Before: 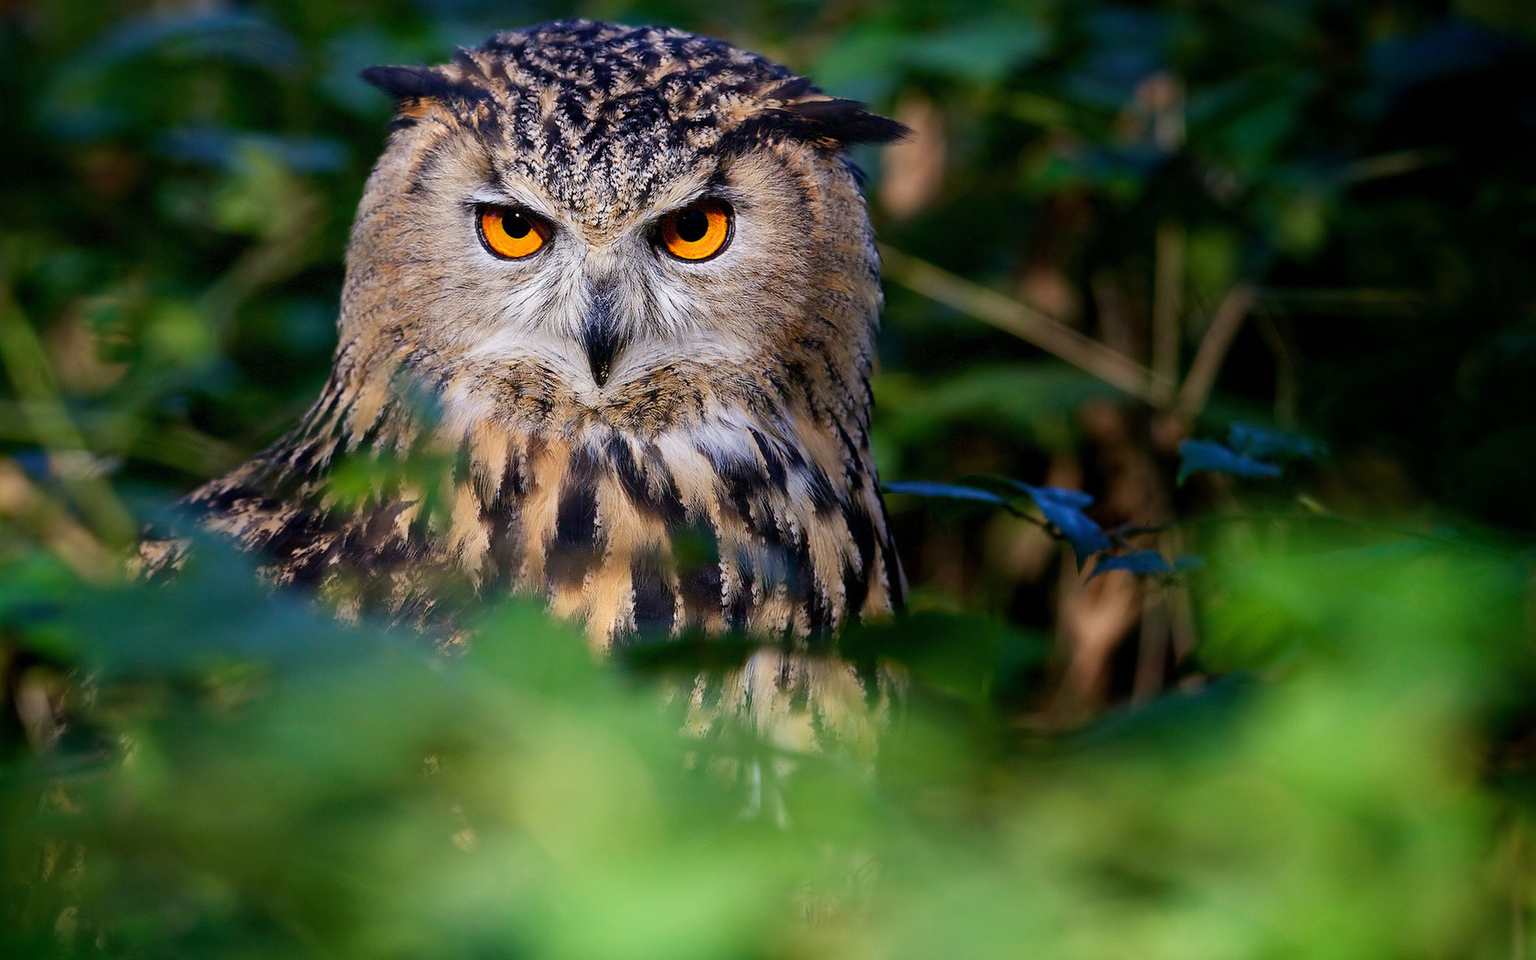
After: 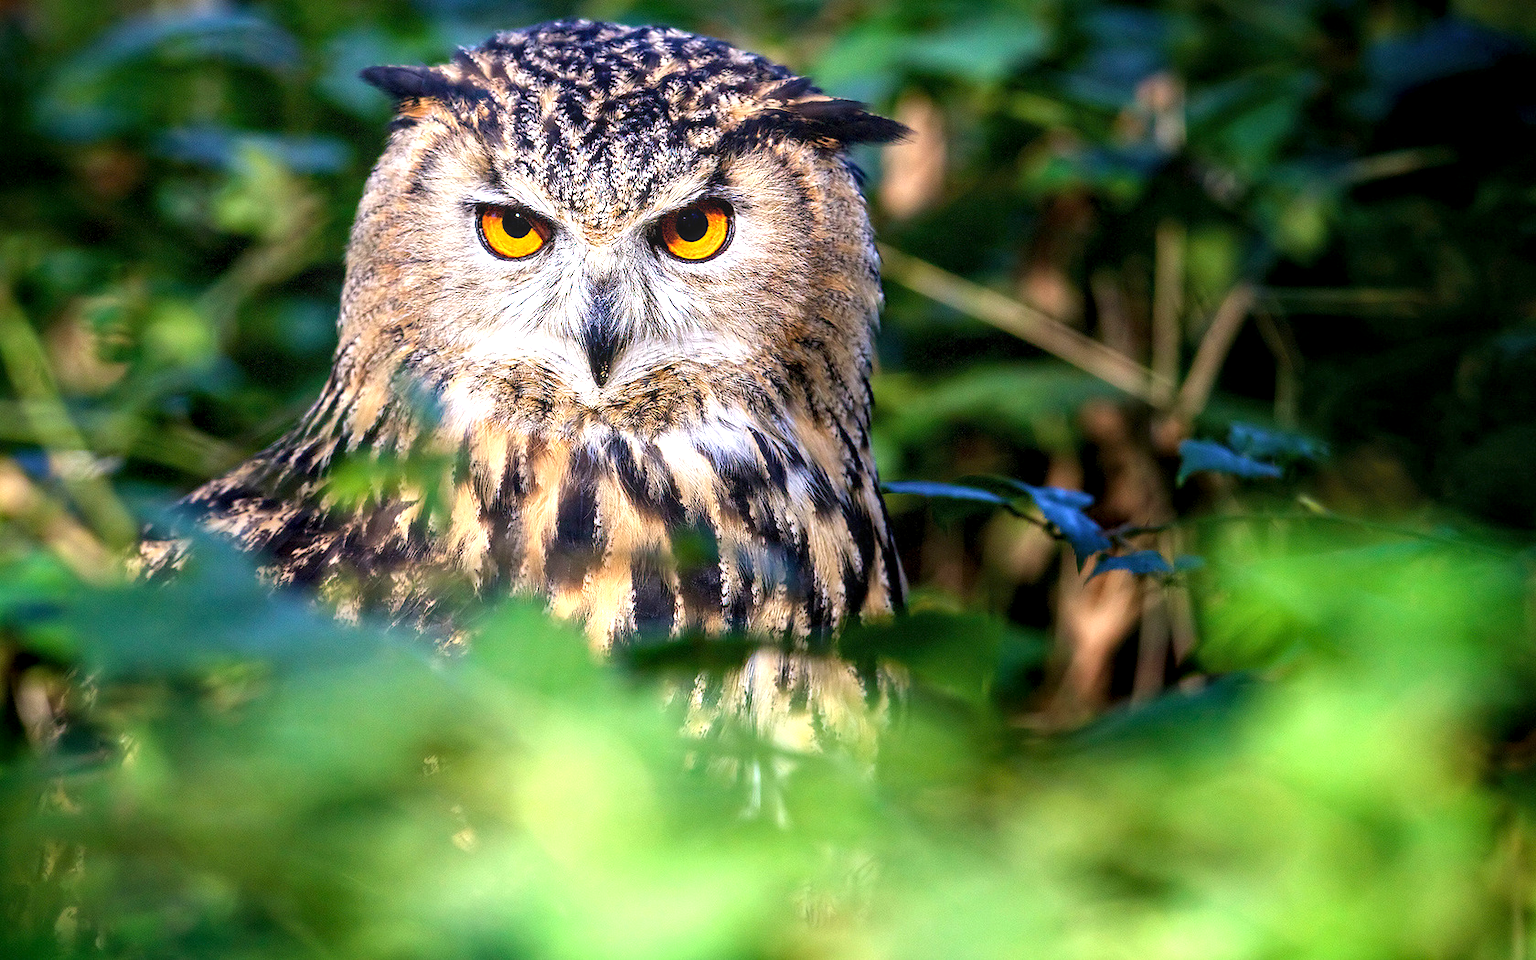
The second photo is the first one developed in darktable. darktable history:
local contrast: detail 130%
exposure: black level correction 0, exposure 1.102 EV, compensate highlight preservation false
